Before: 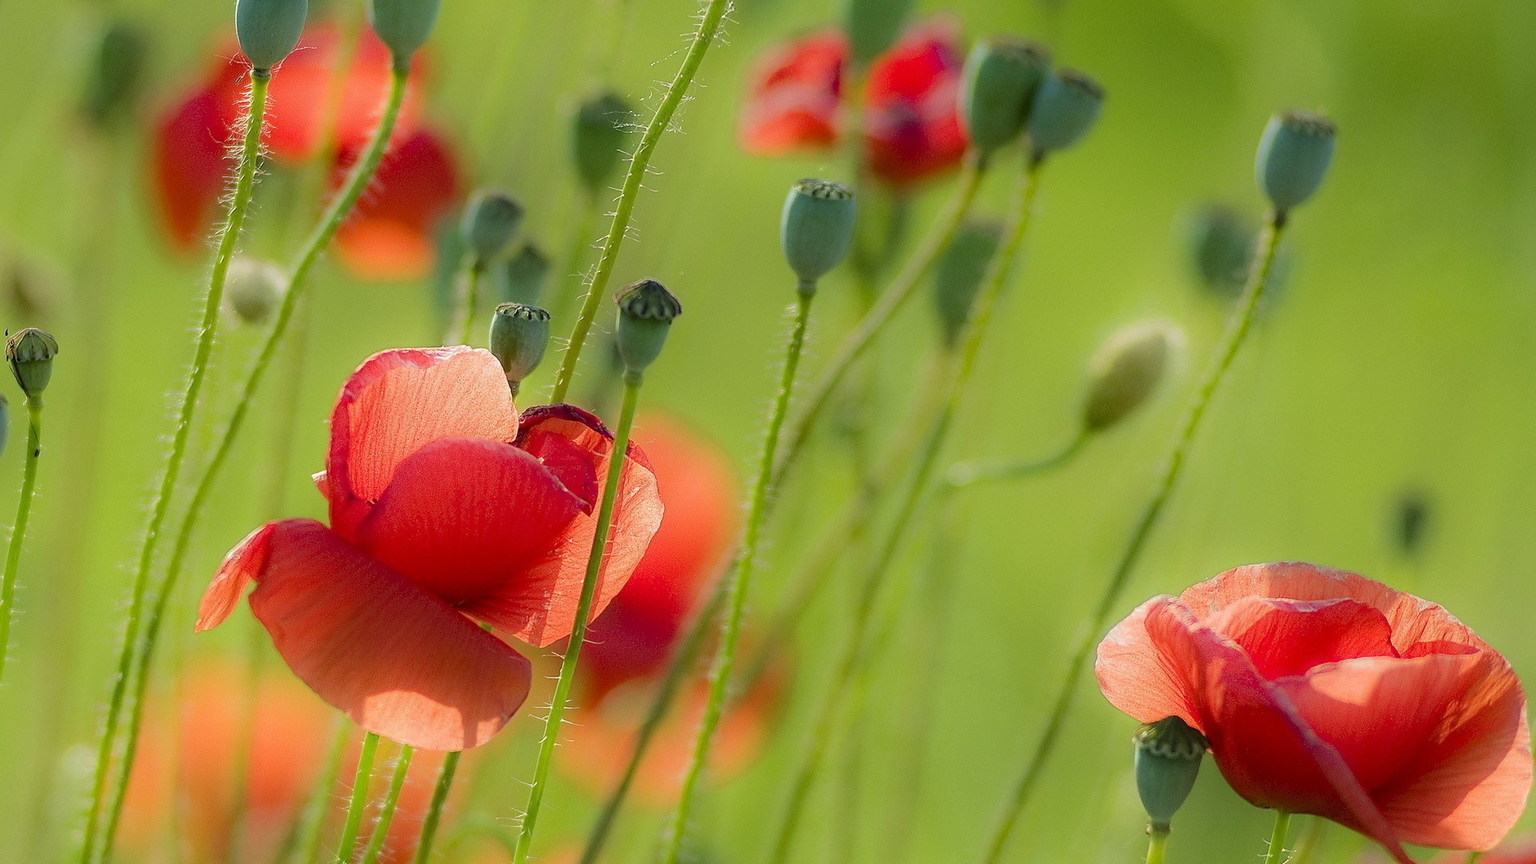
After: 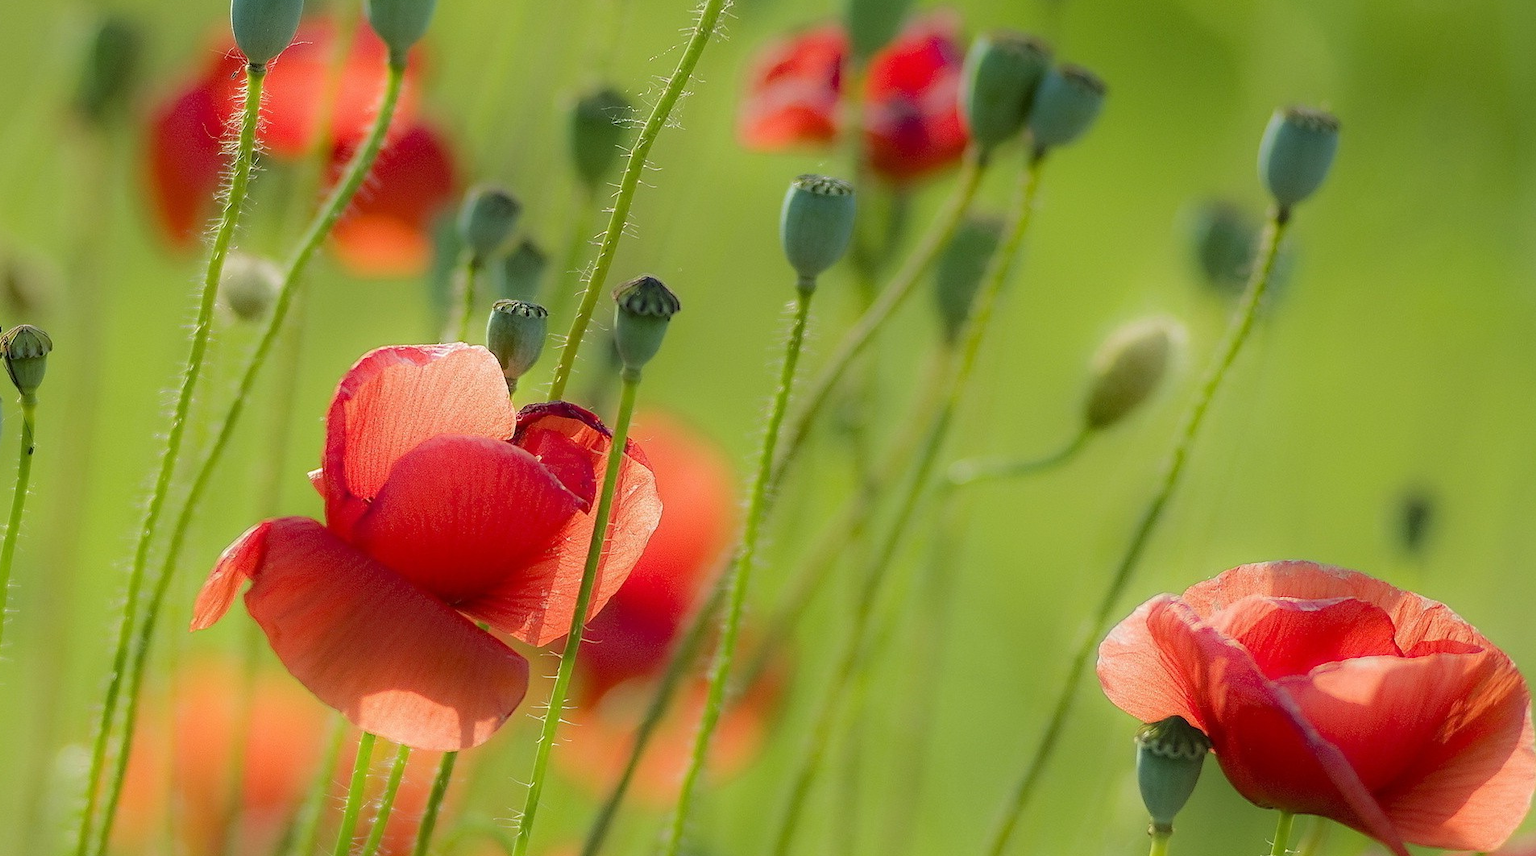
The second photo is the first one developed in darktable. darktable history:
crop: left 0.458%, top 0.679%, right 0.228%, bottom 0.817%
